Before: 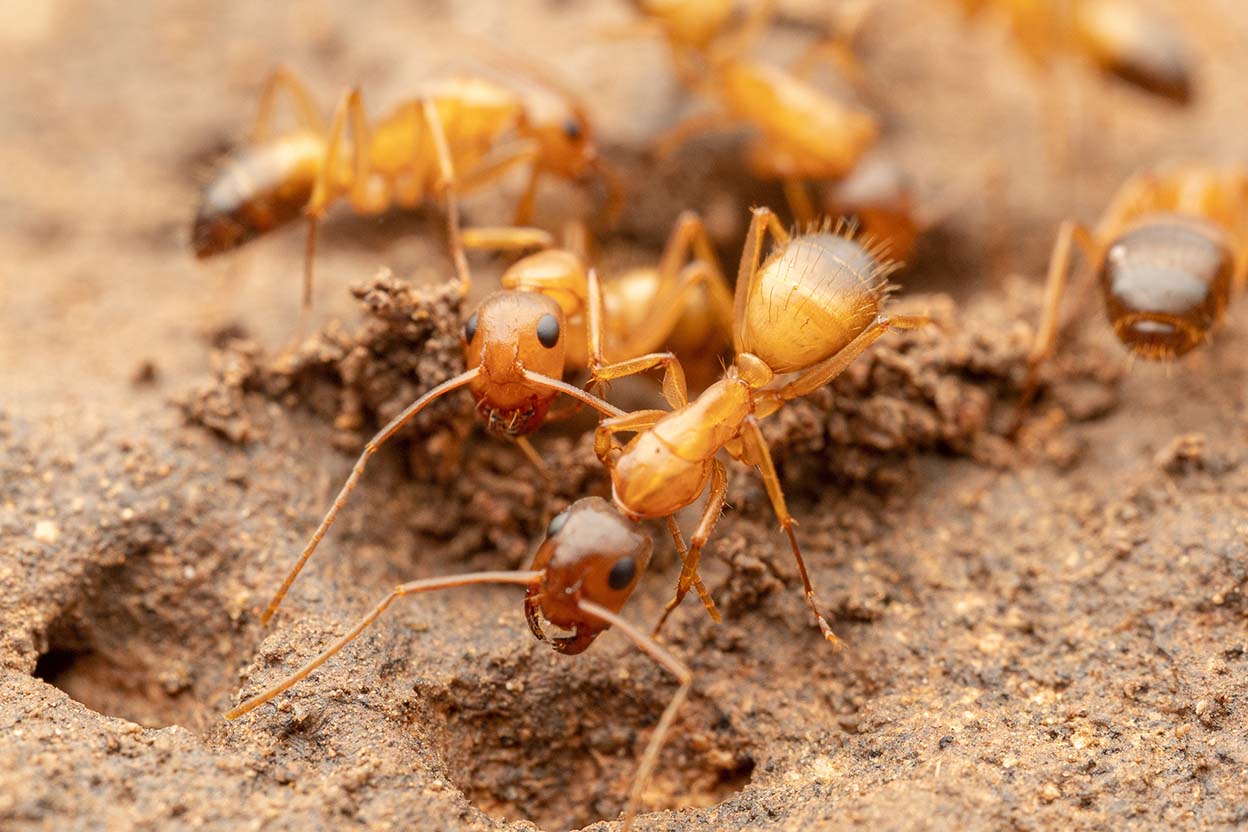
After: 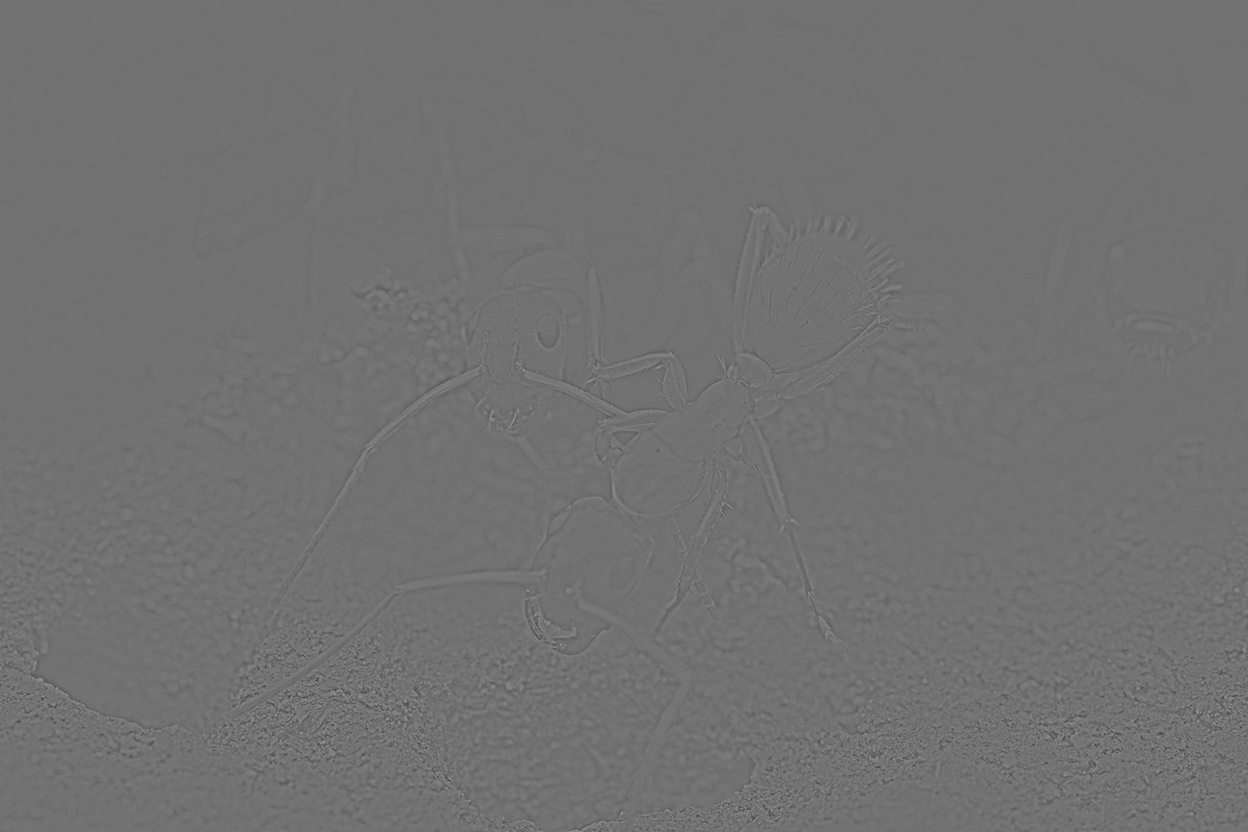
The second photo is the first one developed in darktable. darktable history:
rgb levels: levels [[0.034, 0.472, 0.904], [0, 0.5, 1], [0, 0.5, 1]]
highpass: sharpness 5.84%, contrast boost 8.44%
